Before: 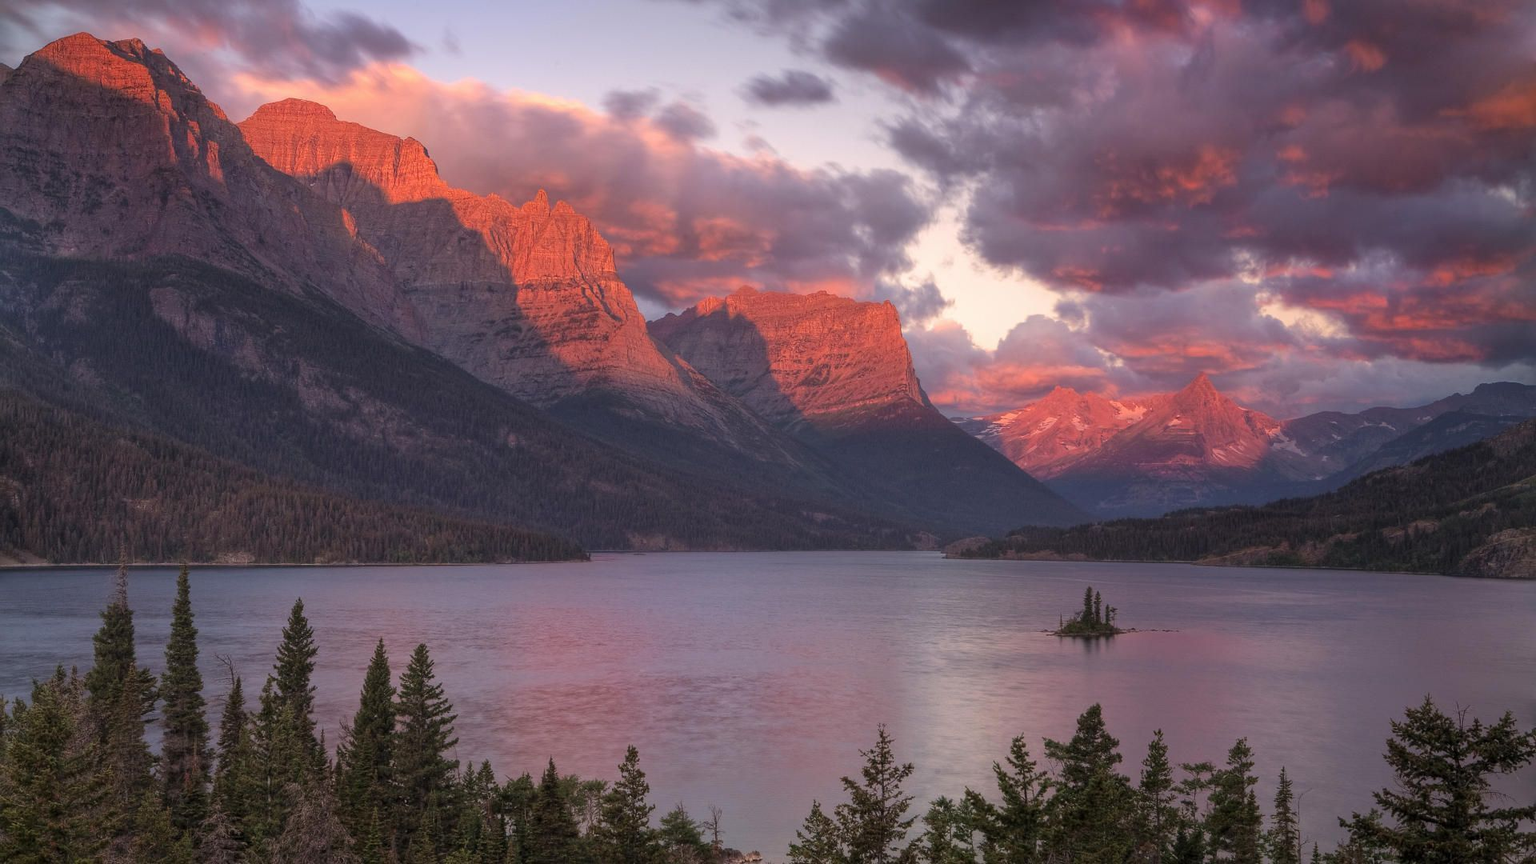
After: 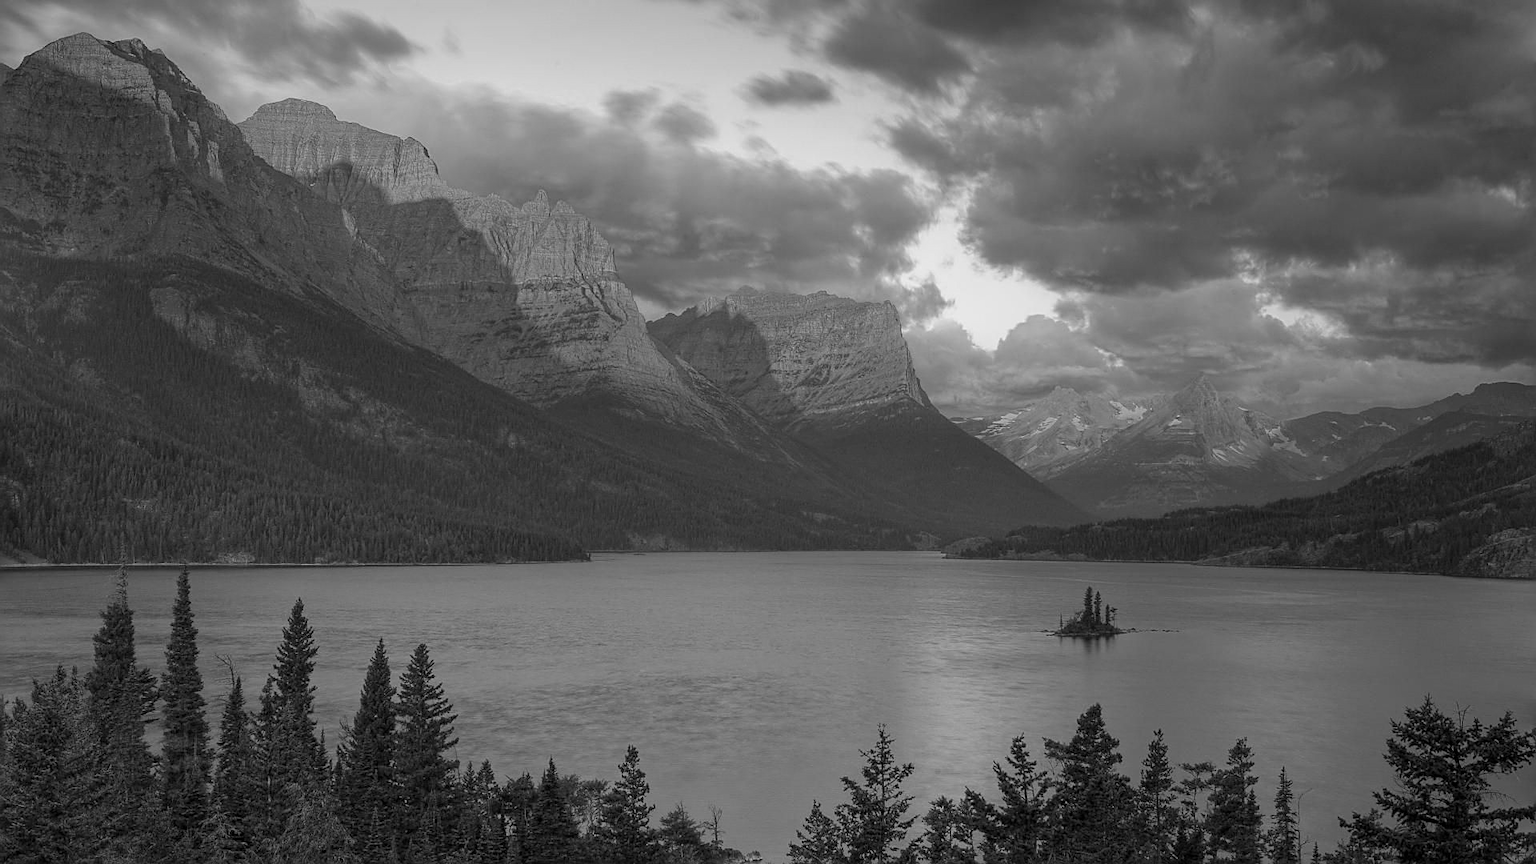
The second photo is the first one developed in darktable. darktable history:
sharpen: on, module defaults
color calibration: output gray [0.22, 0.42, 0.37, 0], illuminant same as pipeline (D50), adaptation XYZ, x 0.346, y 0.358, temperature 5019.26 K
